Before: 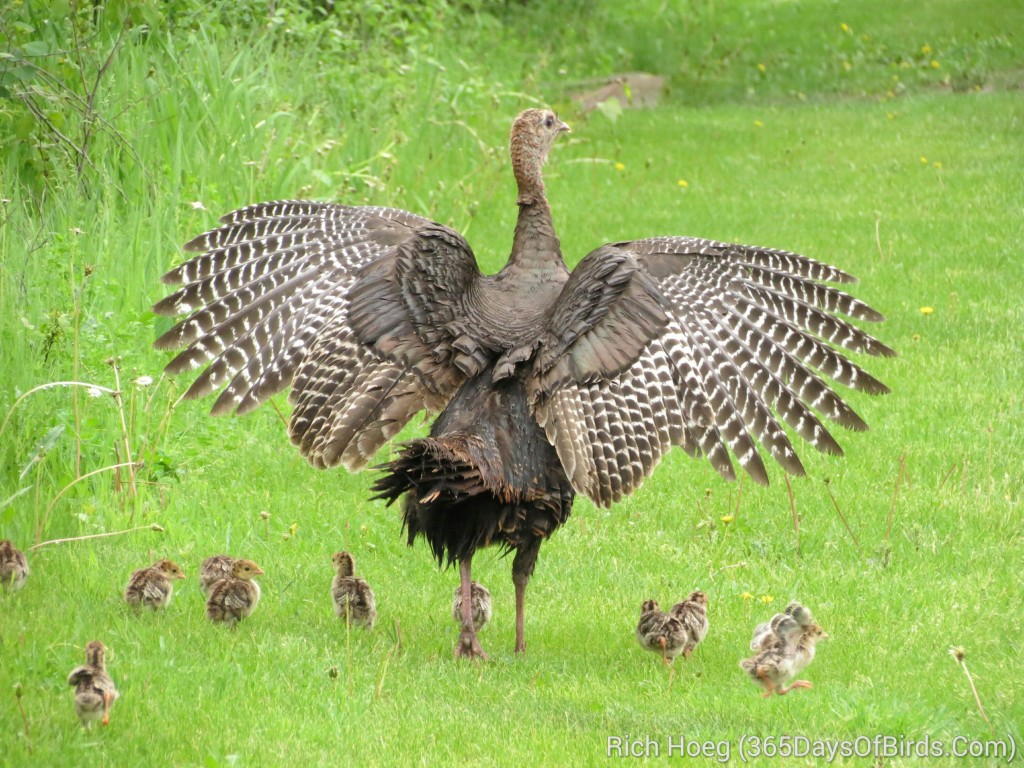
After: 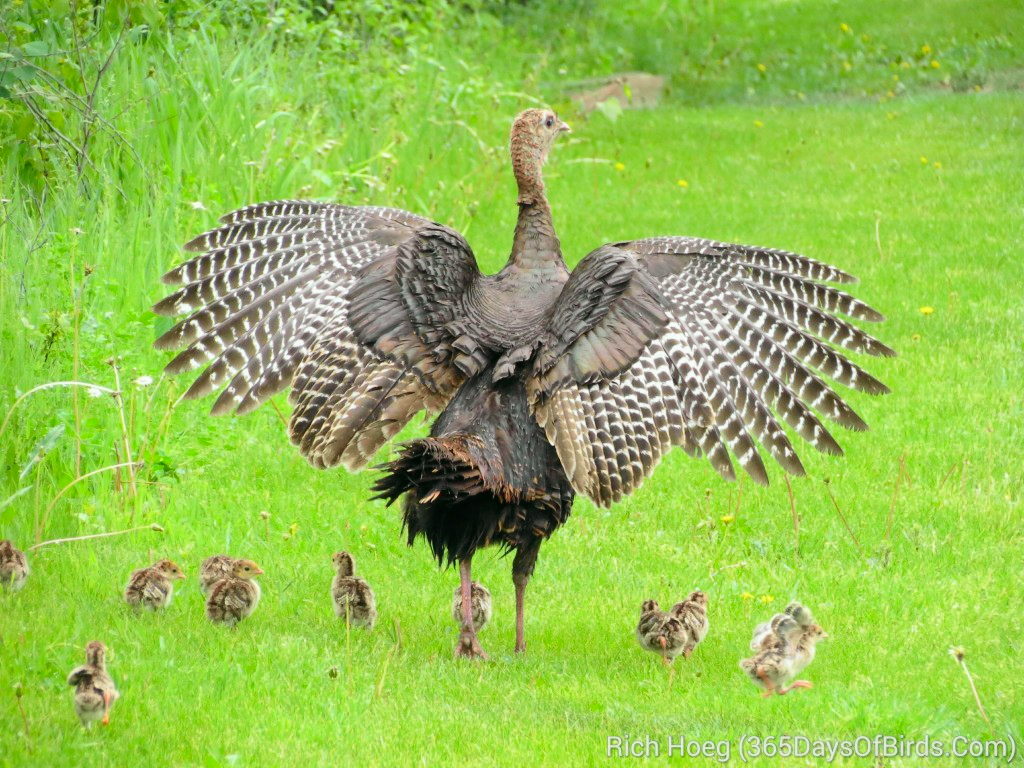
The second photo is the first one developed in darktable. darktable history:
tone curve: curves: ch0 [(0, 0.003) (0.056, 0.041) (0.211, 0.187) (0.482, 0.519) (0.836, 0.864) (0.997, 0.984)]; ch1 [(0, 0) (0.276, 0.206) (0.393, 0.364) (0.482, 0.471) (0.506, 0.5) (0.523, 0.523) (0.572, 0.604) (0.635, 0.665) (0.695, 0.759) (1, 1)]; ch2 [(0, 0) (0.438, 0.456) (0.473, 0.47) (0.503, 0.503) (0.536, 0.527) (0.562, 0.584) (0.612, 0.61) (0.679, 0.72) (1, 1)], color space Lab, independent channels, preserve colors none
